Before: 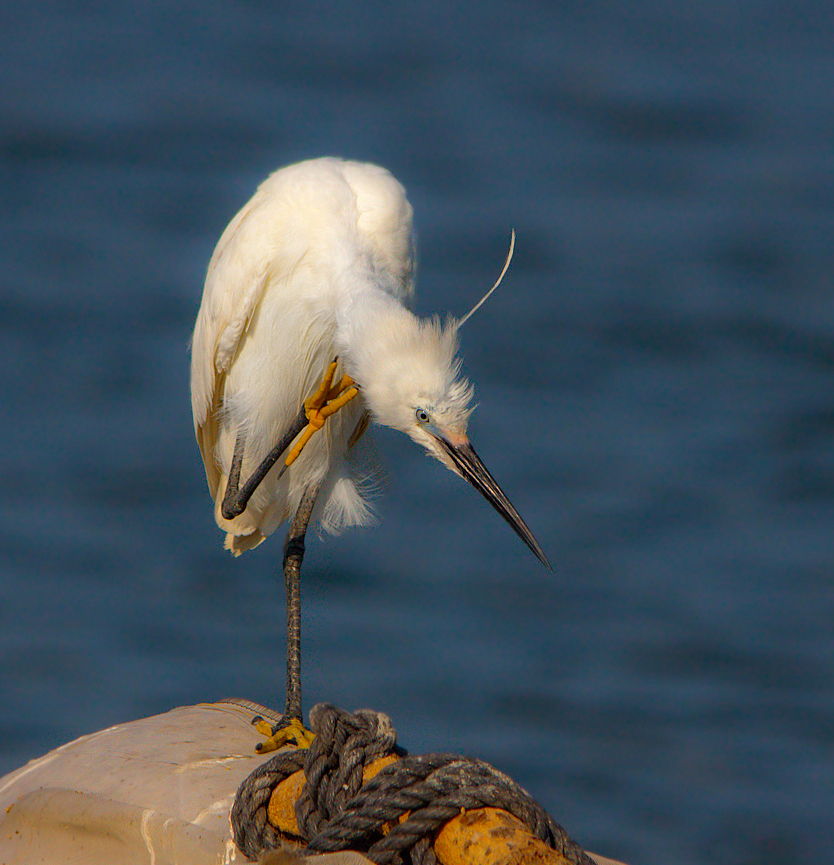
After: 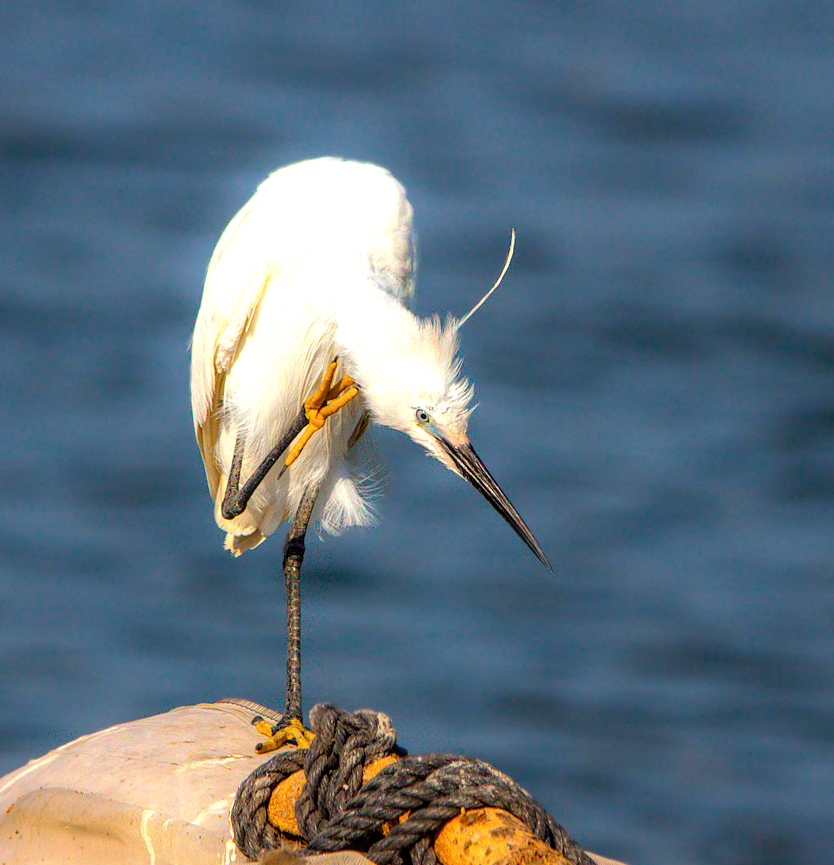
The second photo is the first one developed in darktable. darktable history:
local contrast: on, module defaults
tone equalizer: -8 EV -0.711 EV, -7 EV -0.698 EV, -6 EV -0.627 EV, -5 EV -0.422 EV, -3 EV 0.384 EV, -2 EV 0.6 EV, -1 EV 0.698 EV, +0 EV 0.727 EV, mask exposure compensation -0.487 EV
exposure: black level correction 0, exposure 0.5 EV, compensate highlight preservation false
